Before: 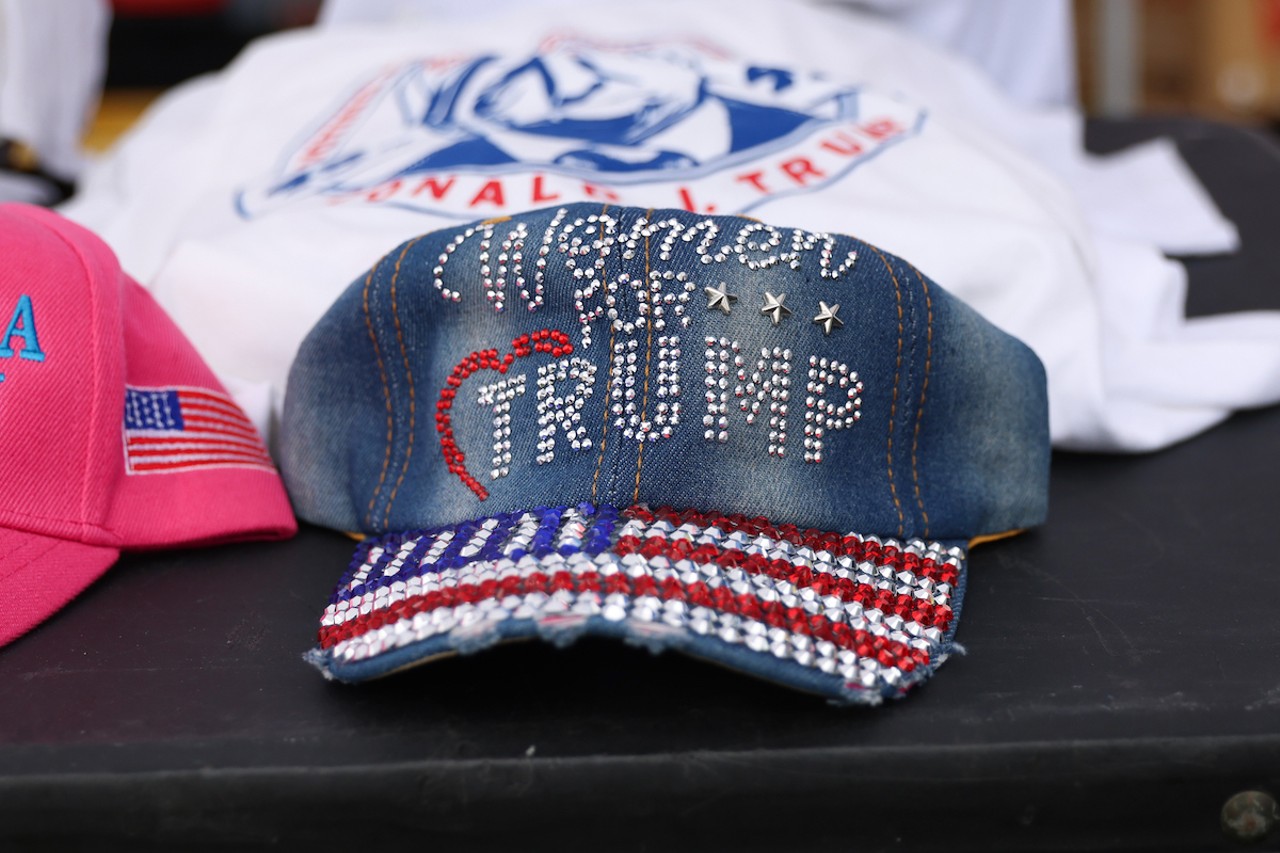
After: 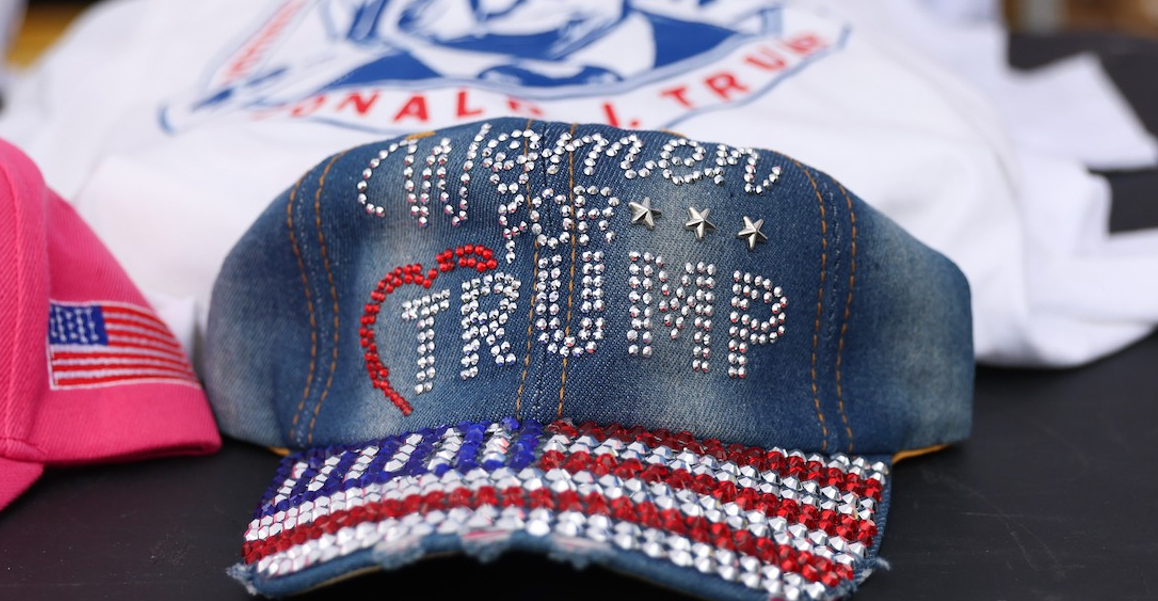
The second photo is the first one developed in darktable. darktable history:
crop: left 5.96%, top 9.97%, right 3.517%, bottom 19.503%
